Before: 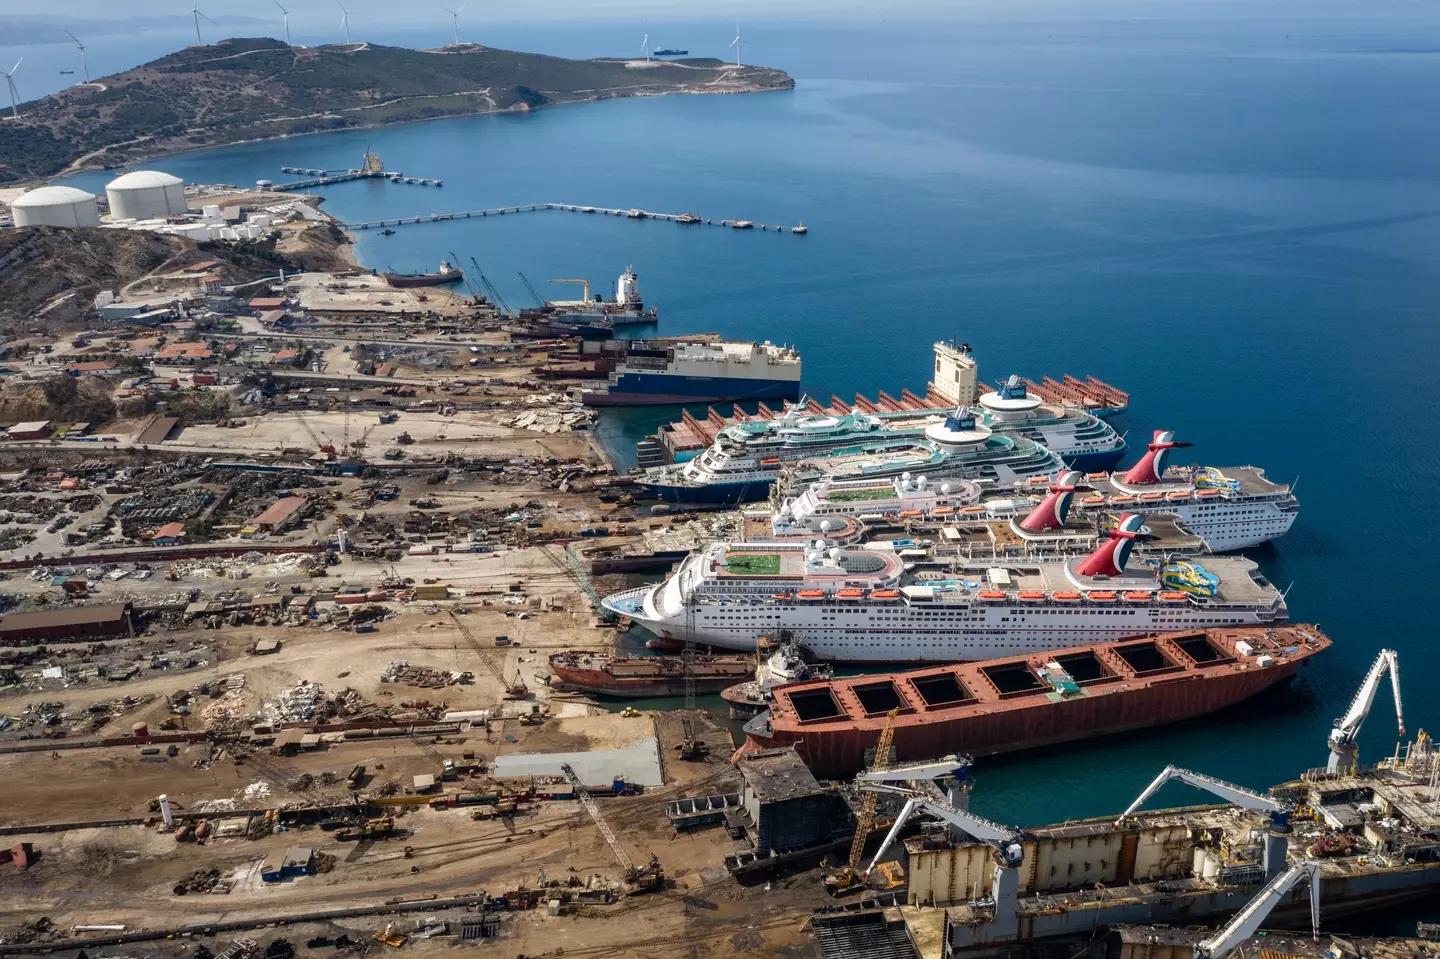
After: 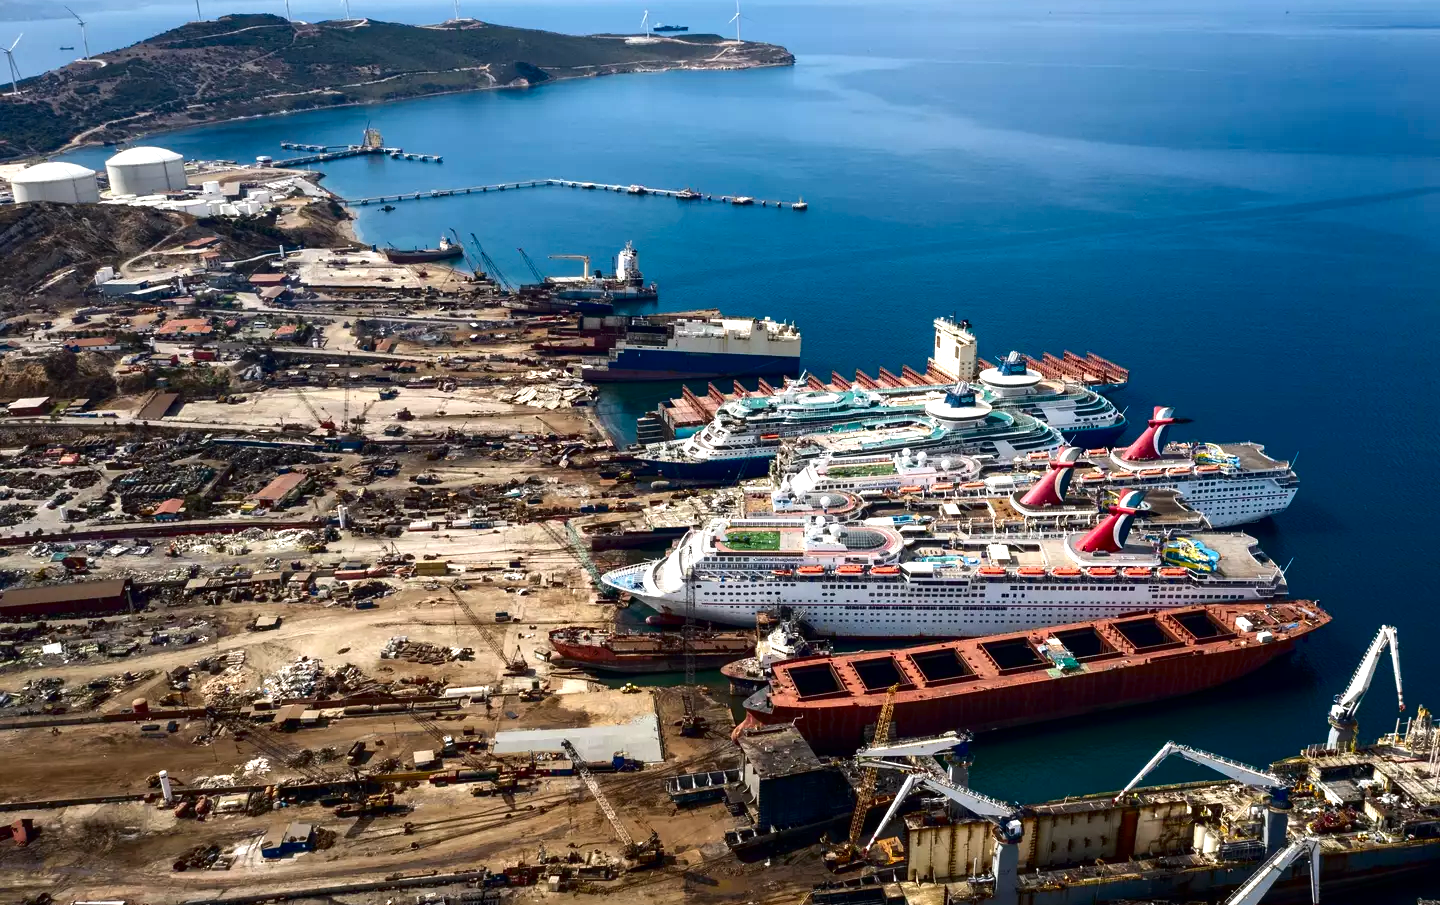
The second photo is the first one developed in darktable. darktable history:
exposure: exposure 0.6 EV, compensate highlight preservation false
contrast brightness saturation: contrast 0.126, brightness -0.237, saturation 0.149
crop and rotate: top 2.59%, bottom 3.028%
